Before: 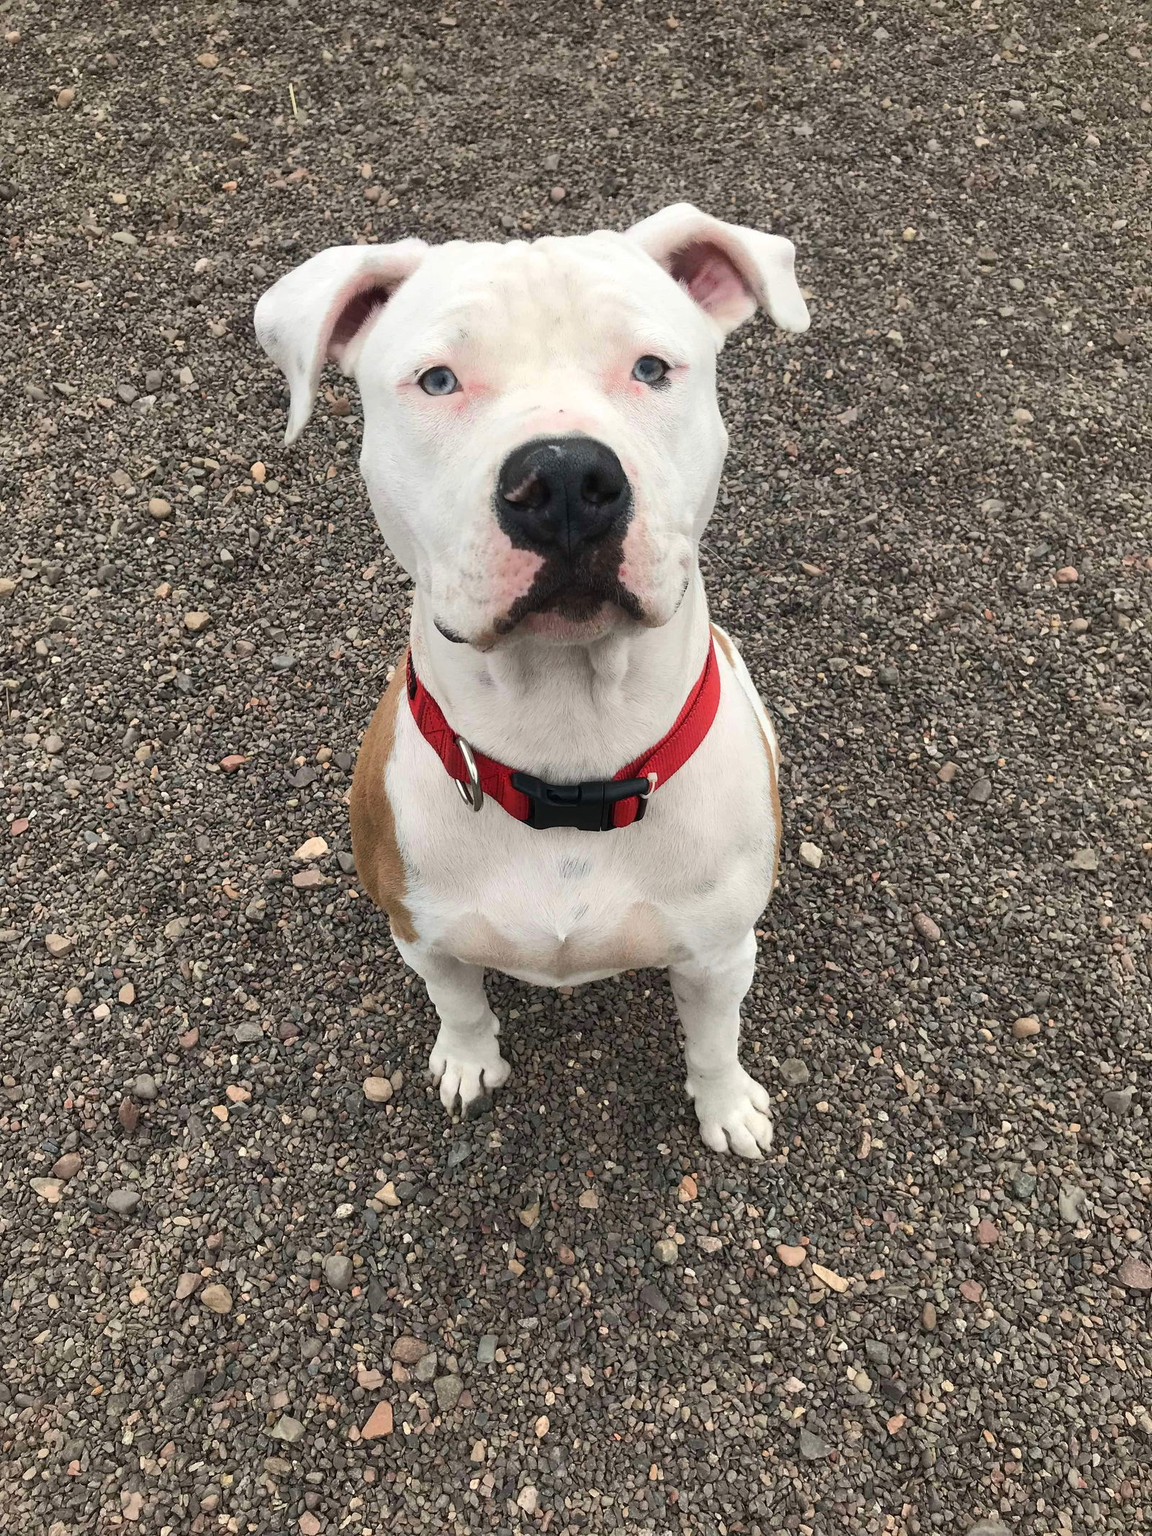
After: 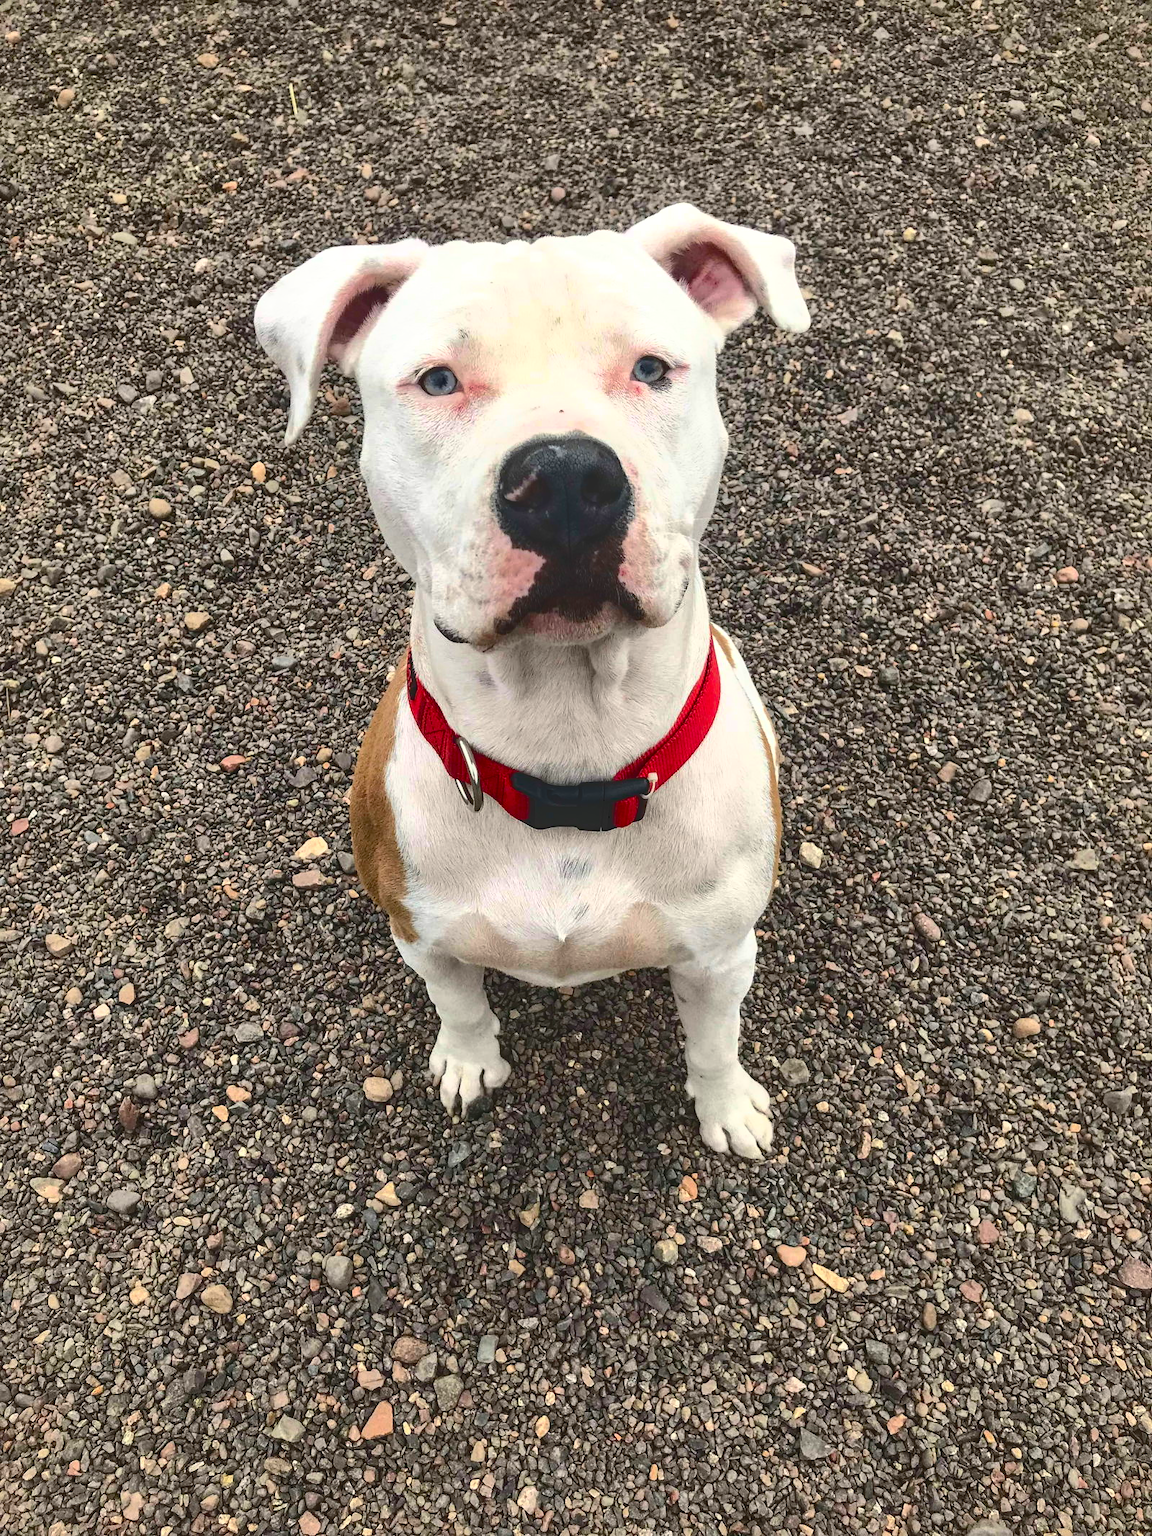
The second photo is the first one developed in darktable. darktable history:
local contrast: on, module defaults
tone curve: curves: ch0 [(0, 0) (0.003, 0.082) (0.011, 0.082) (0.025, 0.088) (0.044, 0.088) (0.069, 0.093) (0.1, 0.101) (0.136, 0.109) (0.177, 0.129) (0.224, 0.155) (0.277, 0.214) (0.335, 0.289) (0.399, 0.378) (0.468, 0.476) (0.543, 0.589) (0.623, 0.713) (0.709, 0.826) (0.801, 0.908) (0.898, 0.98) (1, 1)], color space Lab, independent channels, preserve colors none
shadows and highlights: shadows 40.21, highlights -60.07
color balance rgb: perceptual saturation grading › global saturation 30.733%
